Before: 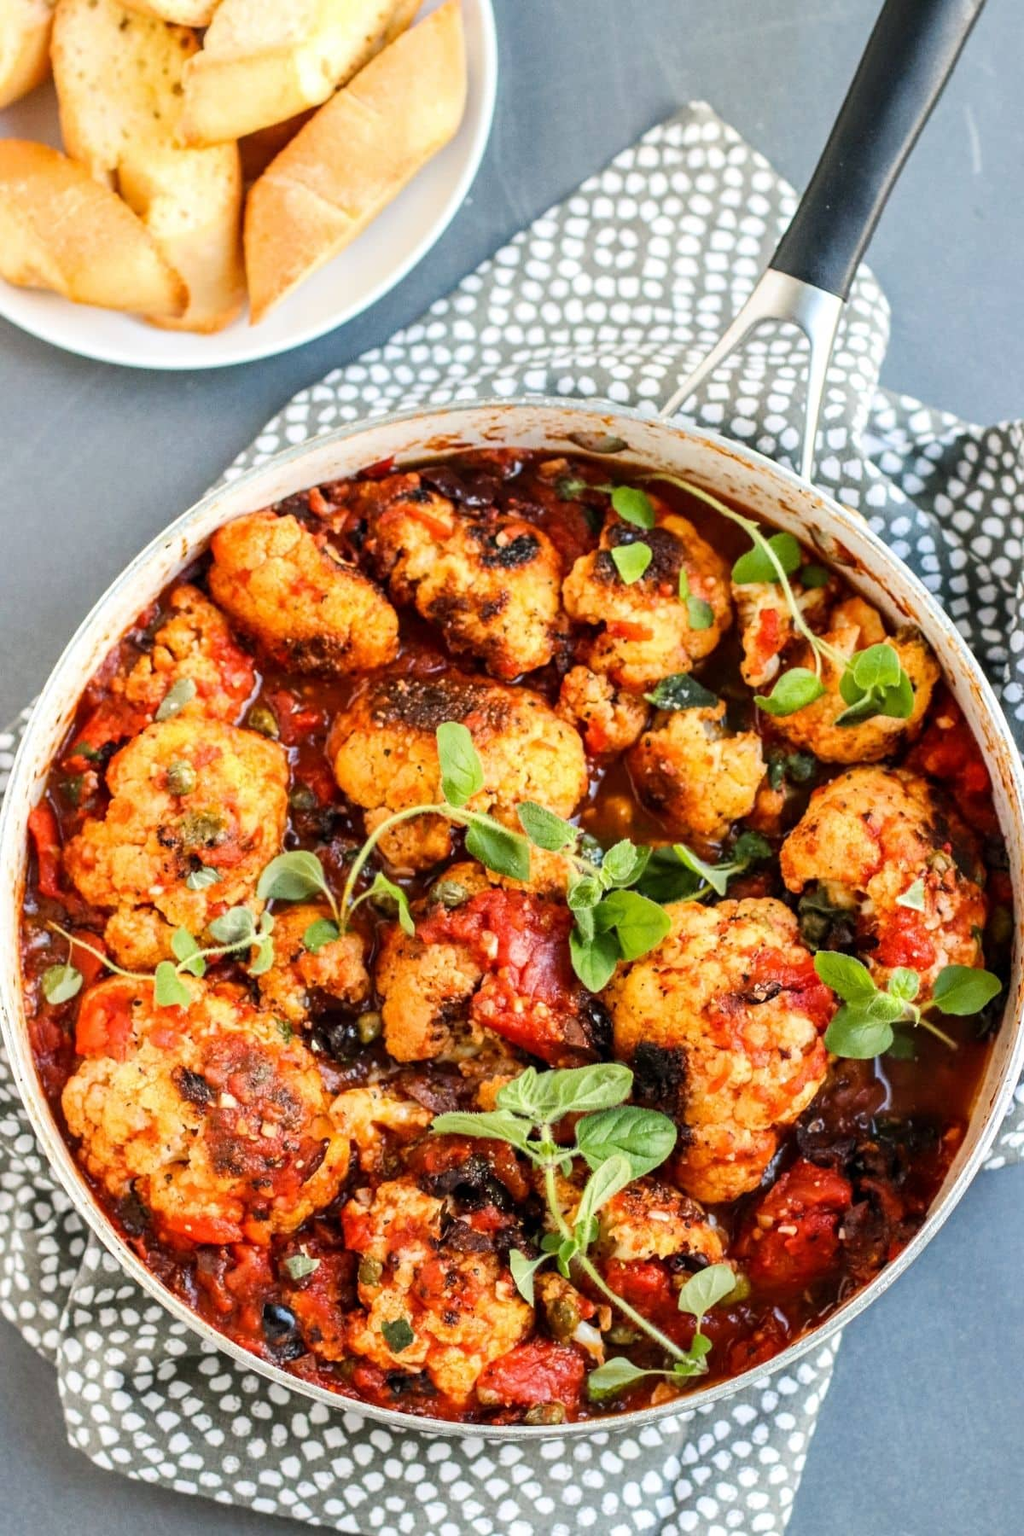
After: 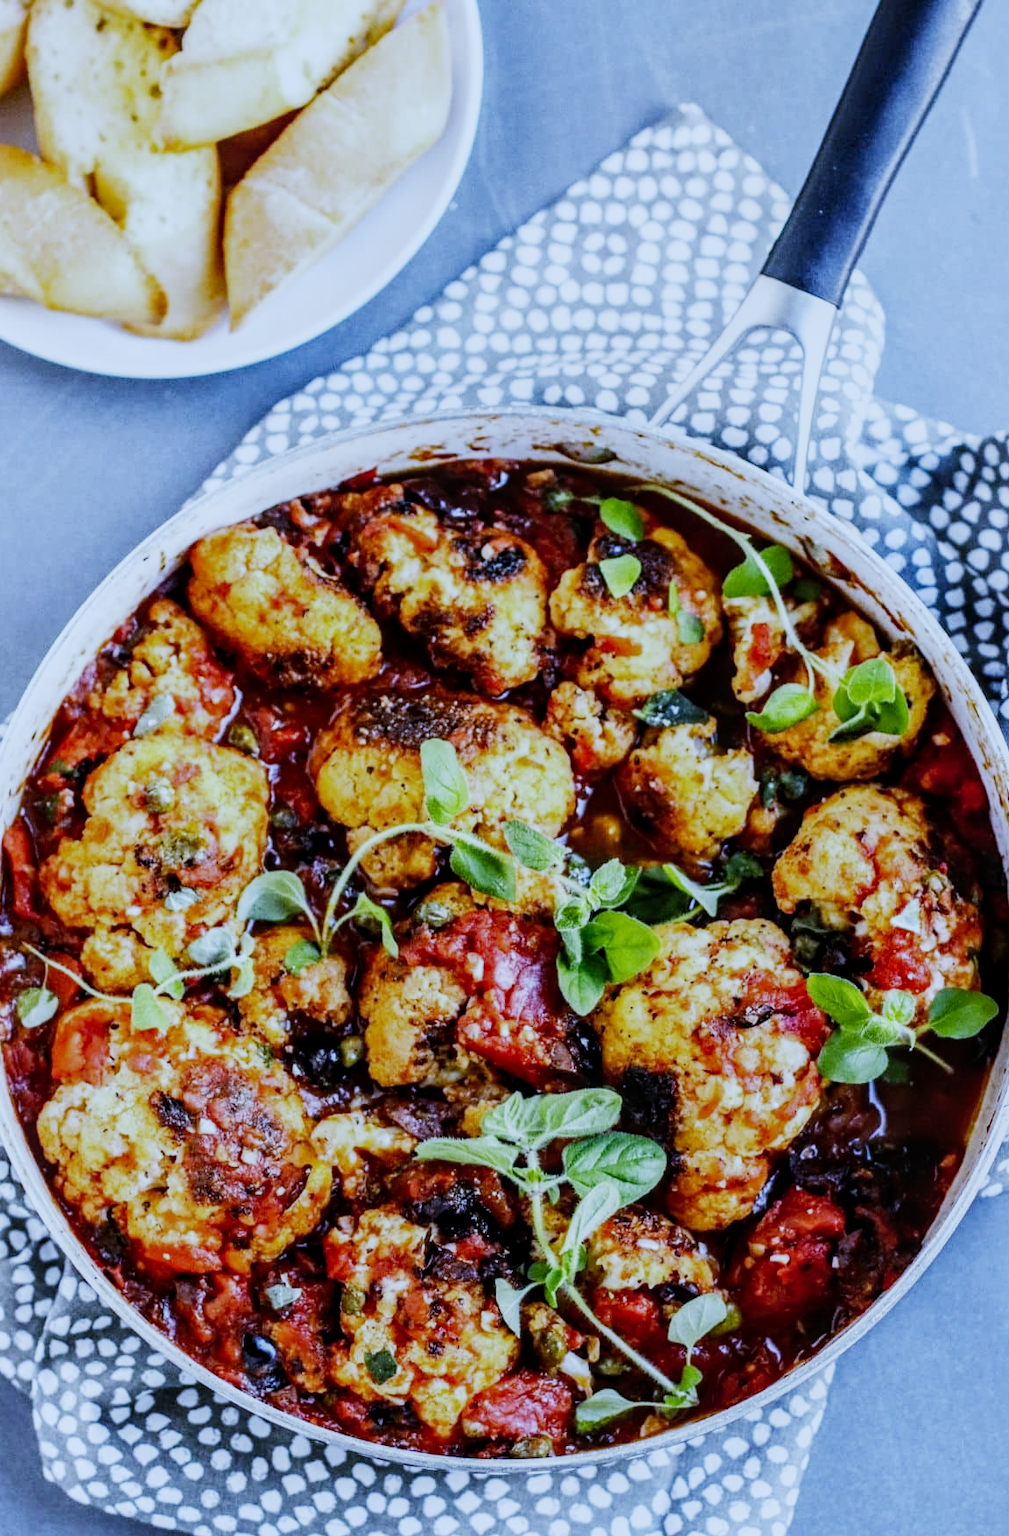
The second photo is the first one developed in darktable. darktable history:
crop and rotate: left 2.536%, right 1.107%, bottom 2.246%
sigmoid: skew -0.2, preserve hue 0%, red attenuation 0.1, red rotation 0.035, green attenuation 0.1, green rotation -0.017, blue attenuation 0.15, blue rotation -0.052, base primaries Rec2020
white balance: red 0.766, blue 1.537
local contrast: on, module defaults
